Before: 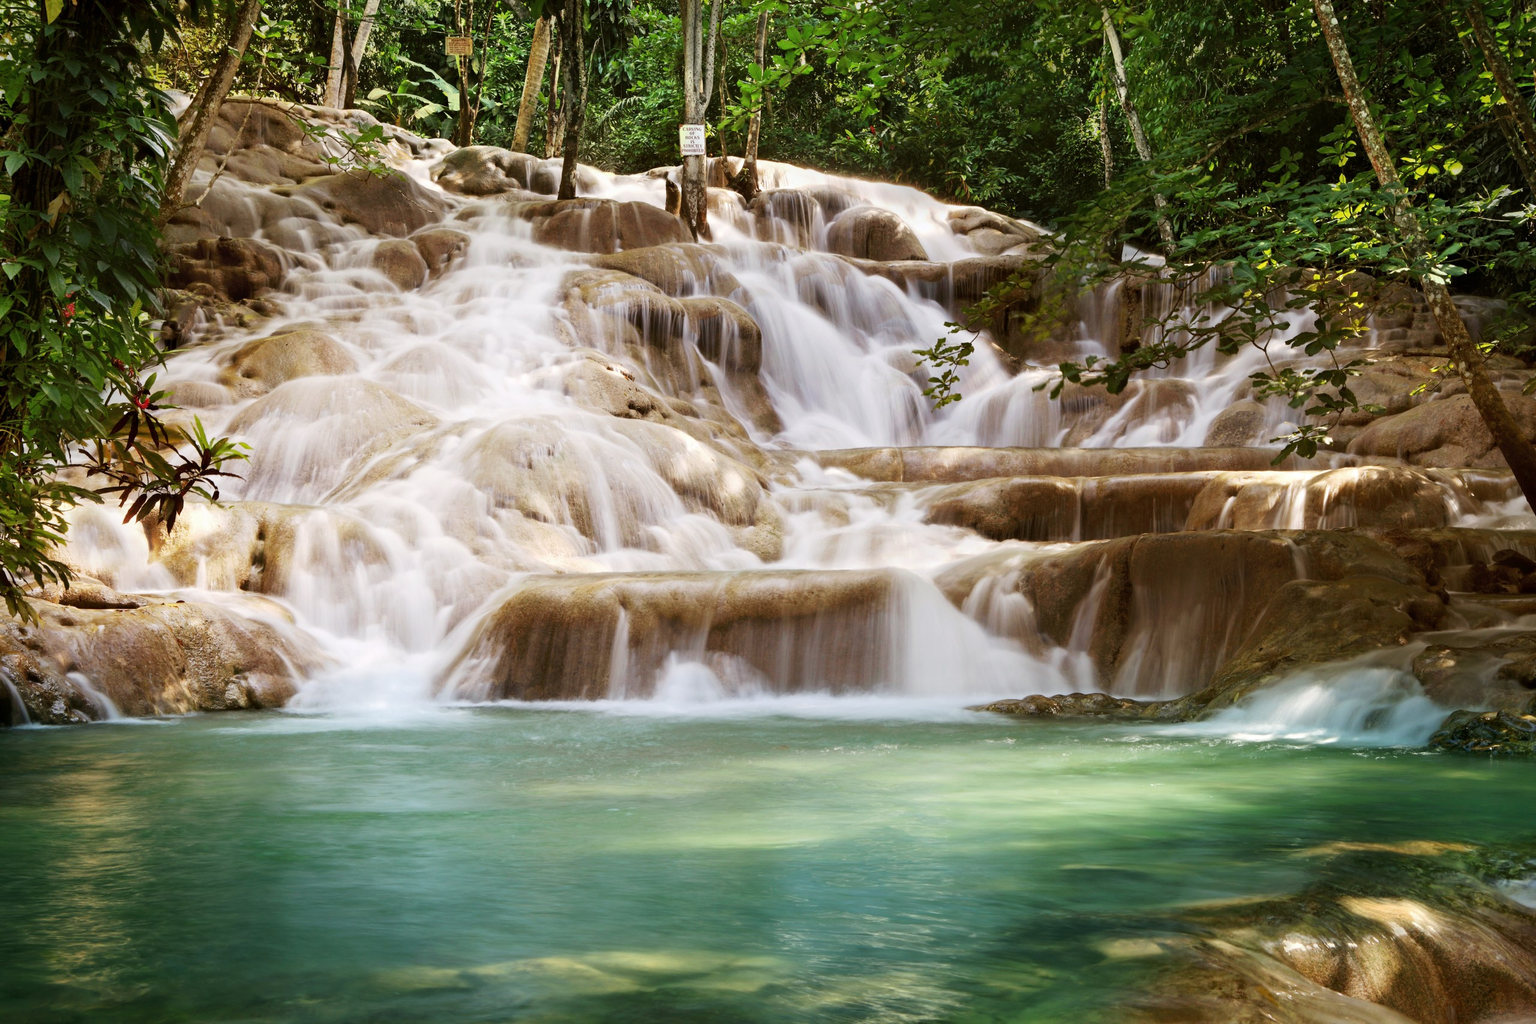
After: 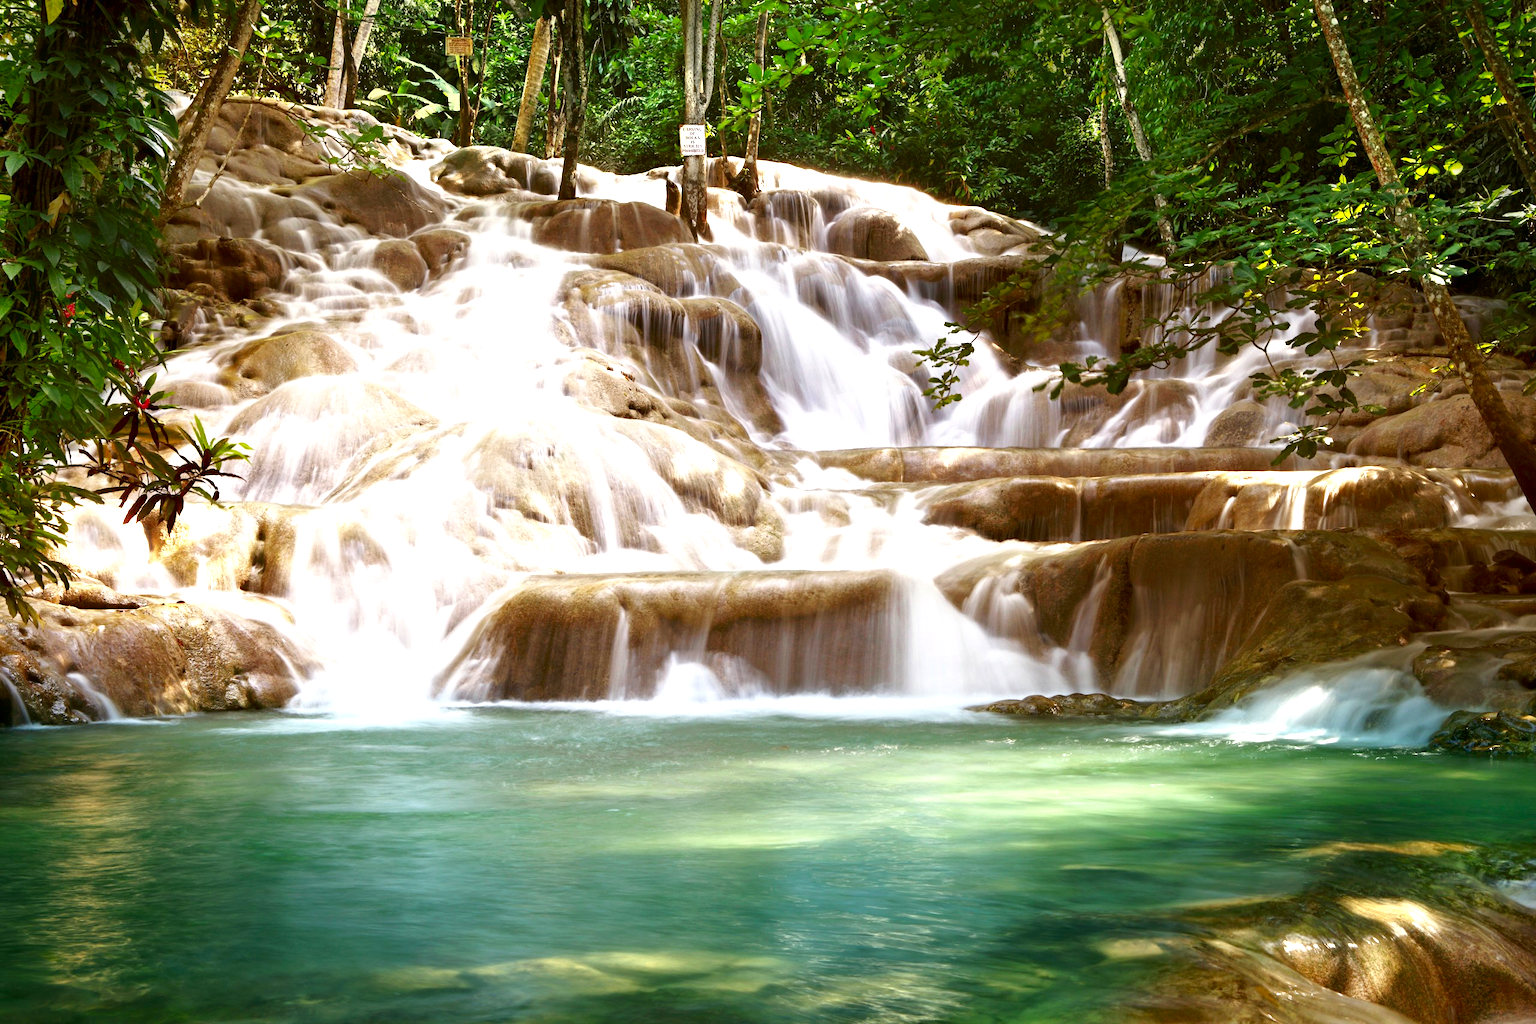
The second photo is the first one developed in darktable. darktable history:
contrast brightness saturation: contrast 0.07, brightness -0.14, saturation 0.11
exposure: exposure 1 EV, compensate highlight preservation false
tone equalizer: -8 EV 0.25 EV, -7 EV 0.417 EV, -6 EV 0.417 EV, -5 EV 0.25 EV, -3 EV -0.25 EV, -2 EV -0.417 EV, -1 EV -0.417 EV, +0 EV -0.25 EV, edges refinement/feathering 500, mask exposure compensation -1.57 EV, preserve details guided filter
